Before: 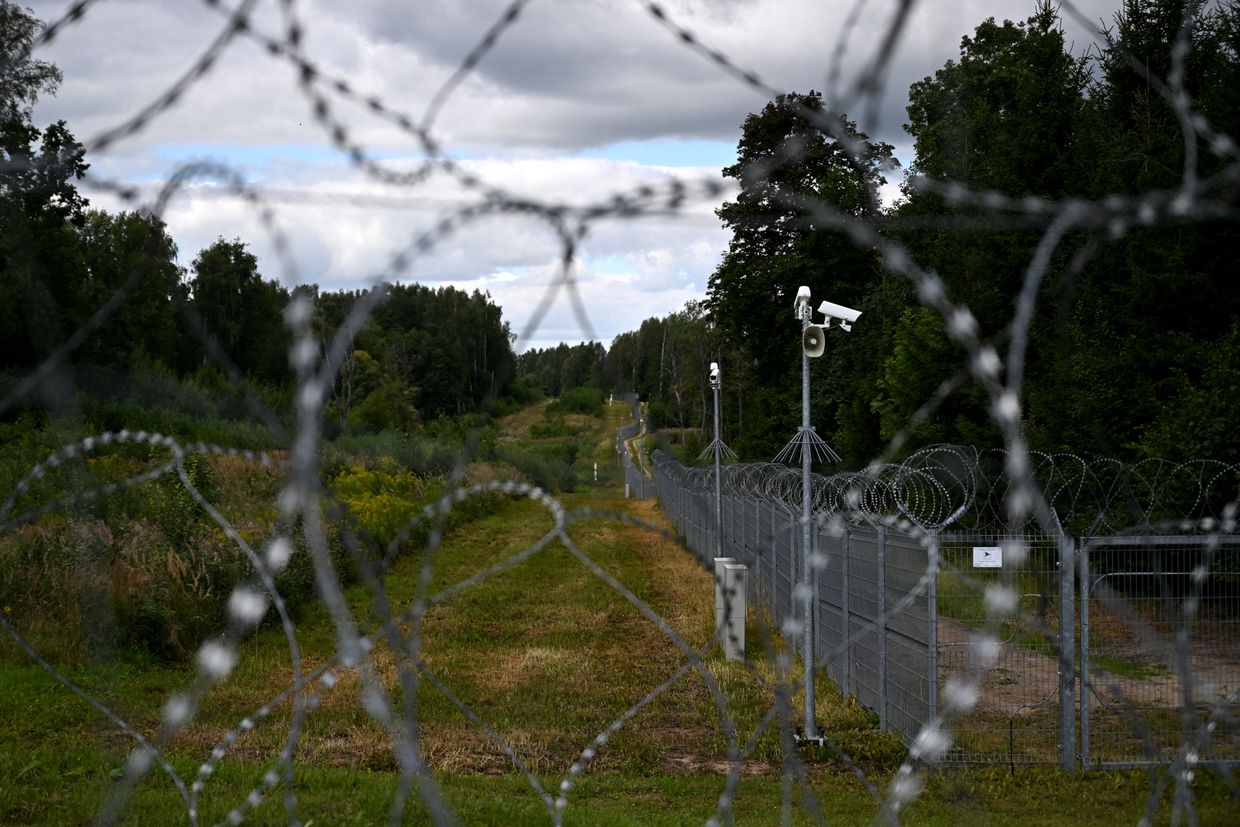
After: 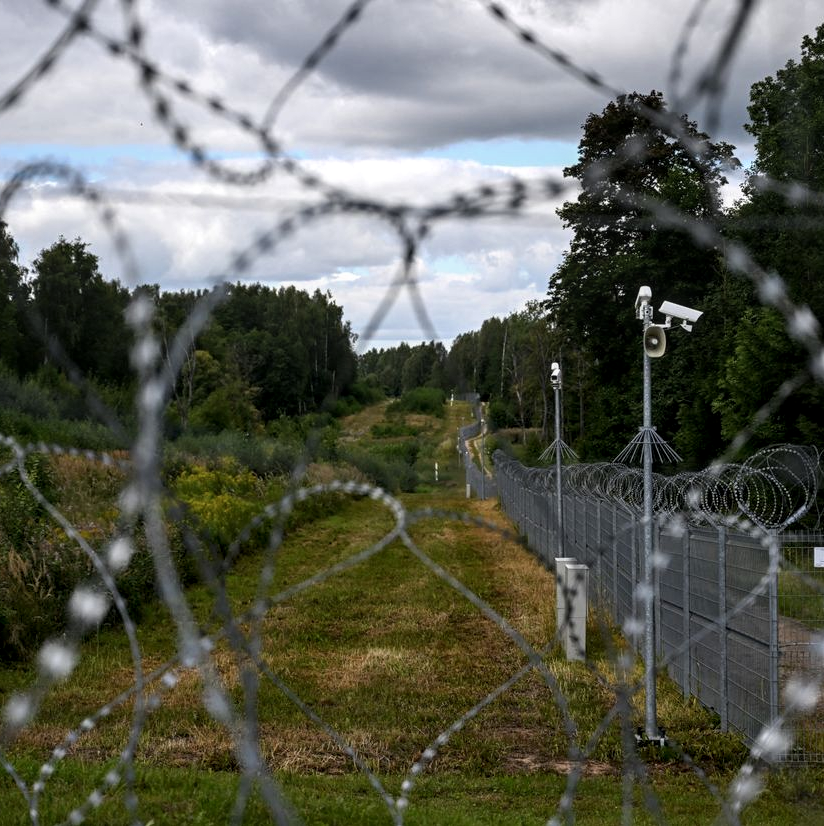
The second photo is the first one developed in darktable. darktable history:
local contrast: detail 130%
crop and rotate: left 12.871%, right 20.614%
